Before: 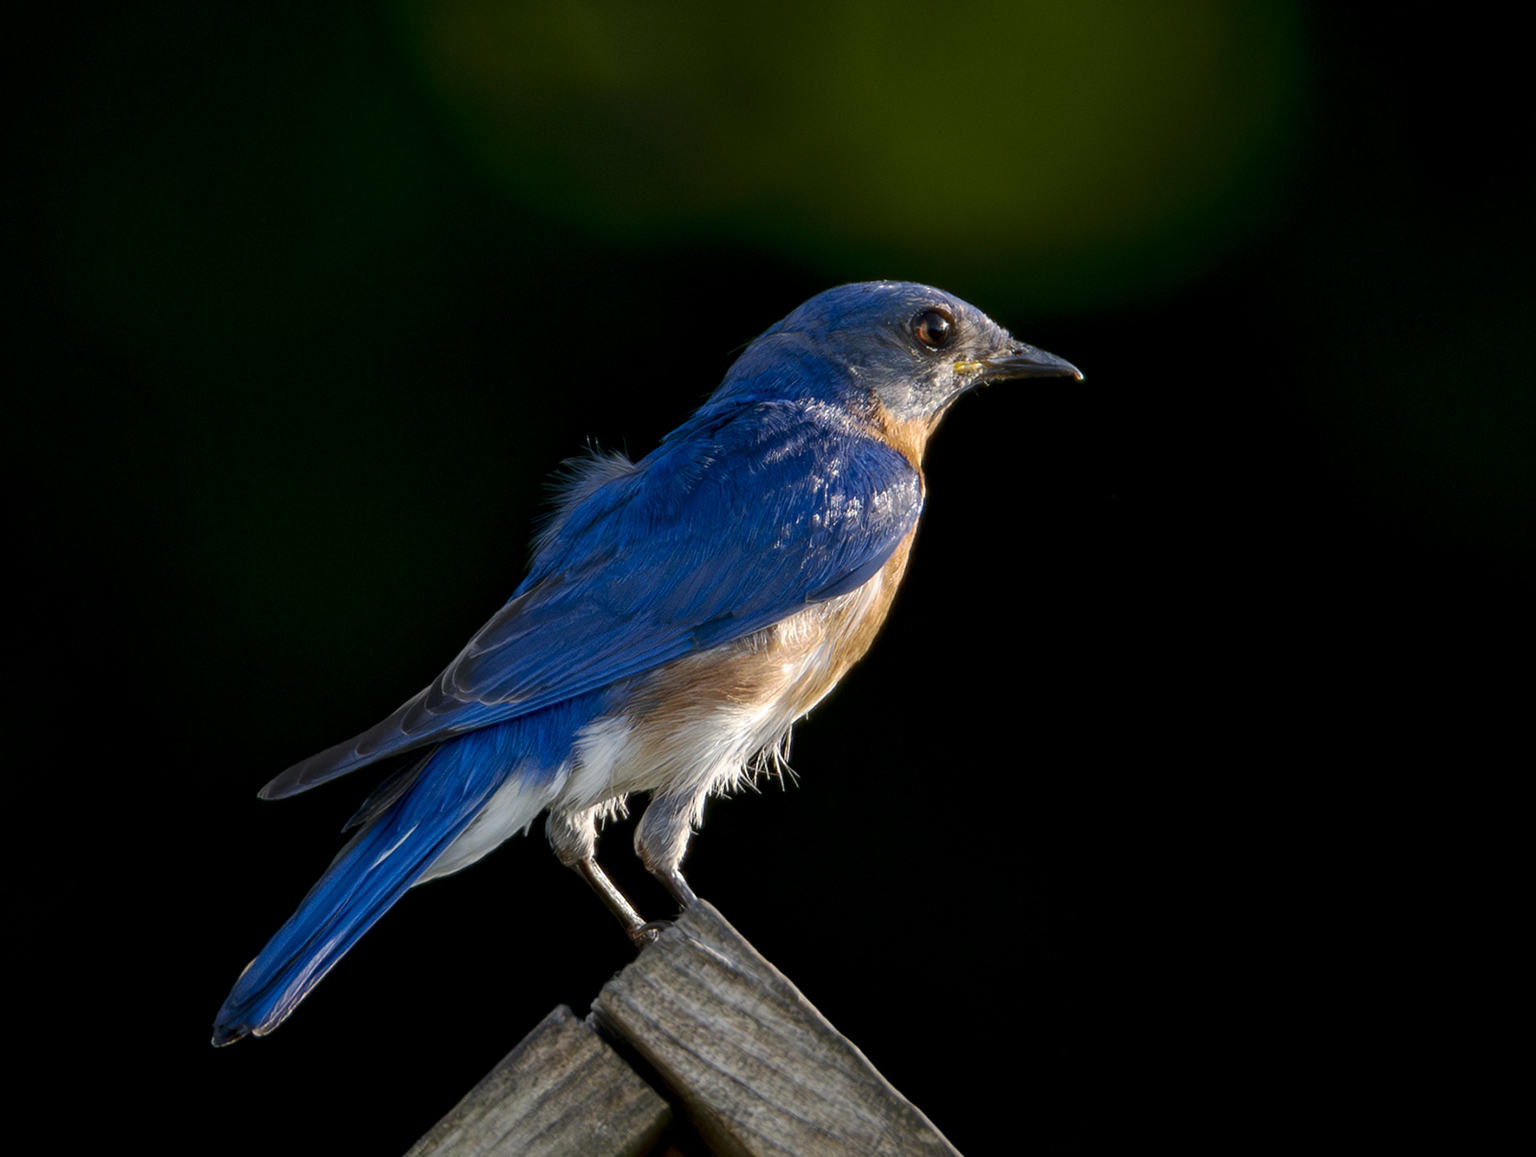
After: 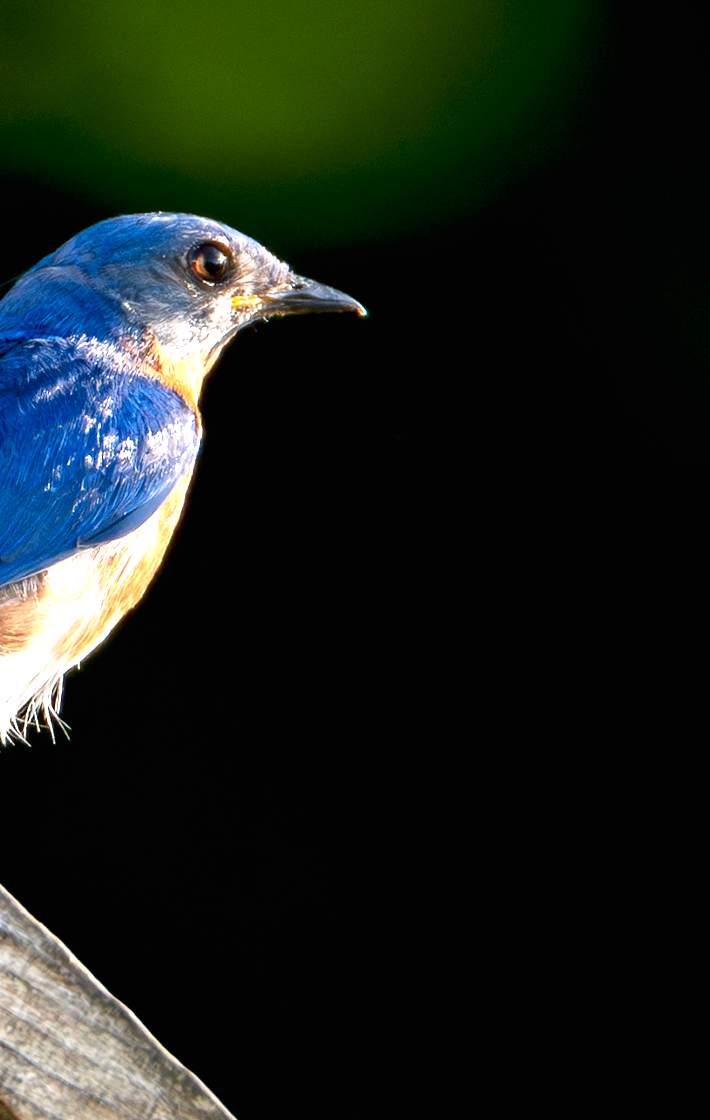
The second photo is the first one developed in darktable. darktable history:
crop: left 47.628%, top 6.643%, right 7.874%
exposure: black level correction 0, exposure 1.388 EV, compensate exposure bias true, compensate highlight preservation false
